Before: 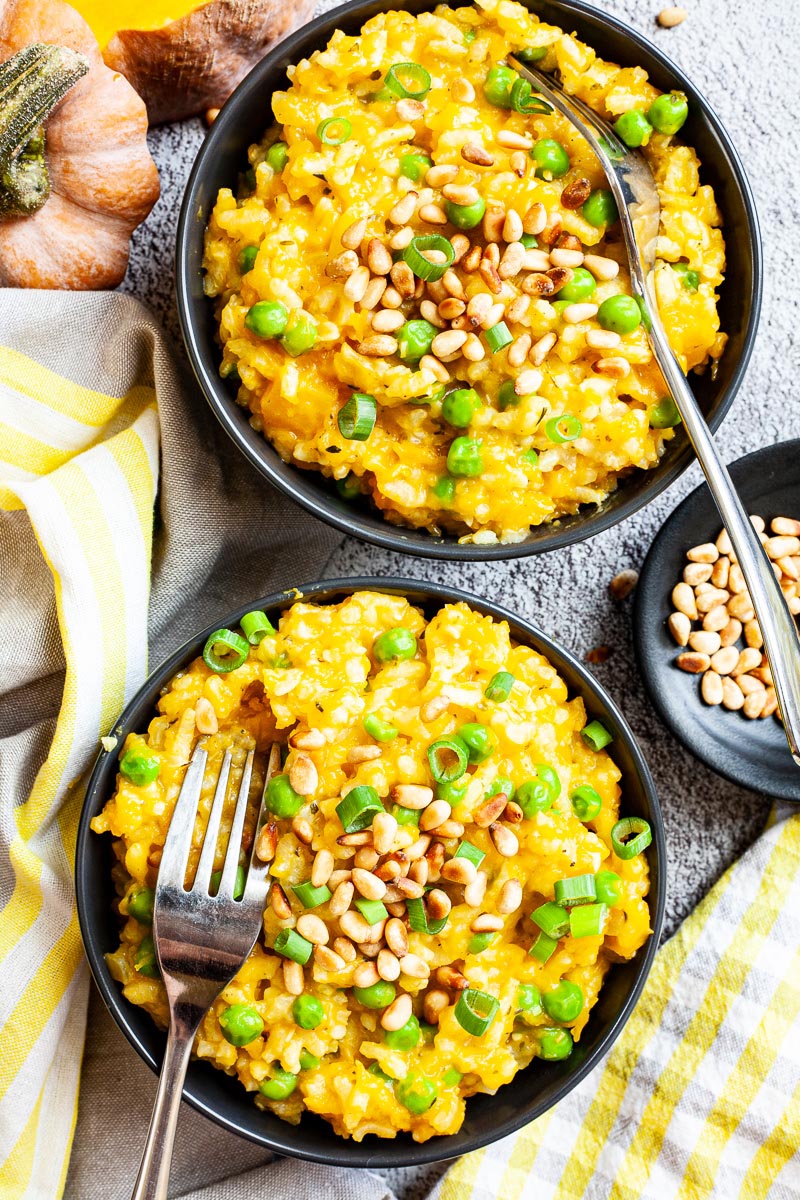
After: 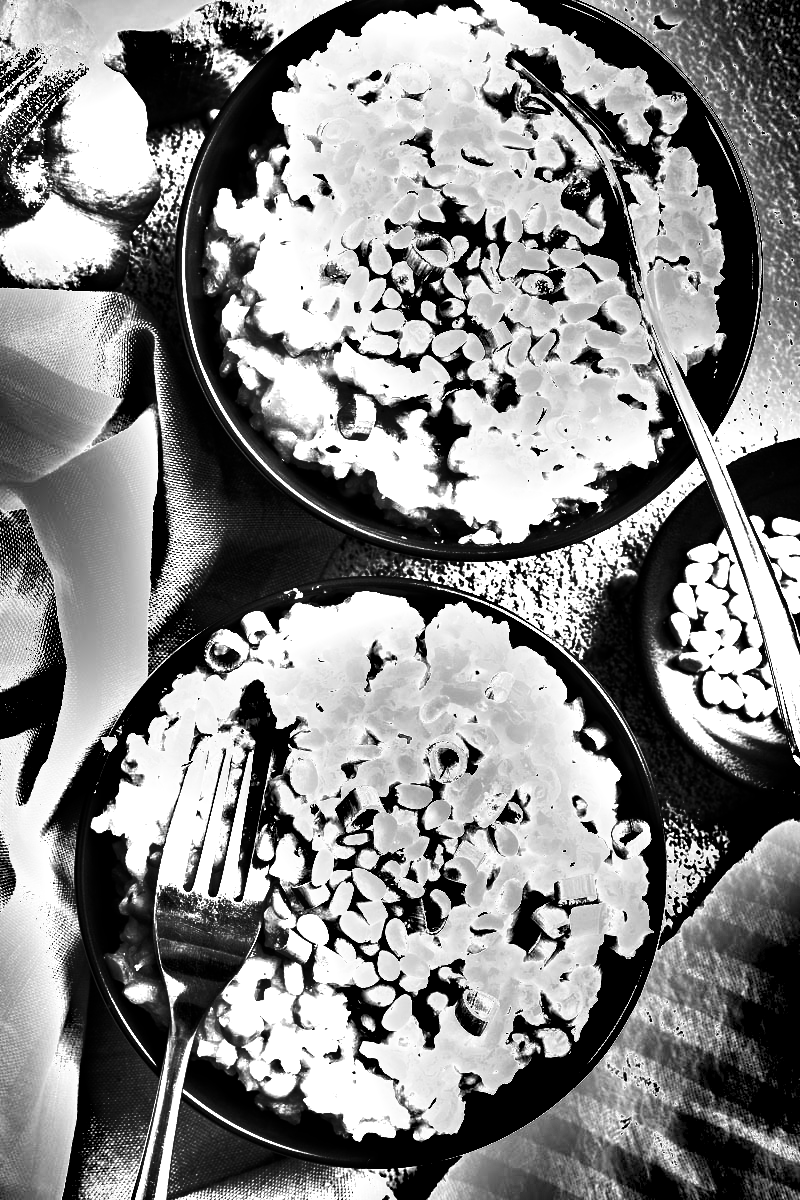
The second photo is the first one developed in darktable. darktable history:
contrast brightness saturation: contrast -0.029, brightness -0.61, saturation -1
exposure: black level correction 0, exposure 1.294 EV, compensate highlight preservation false
shadows and highlights: low approximation 0.01, soften with gaussian
